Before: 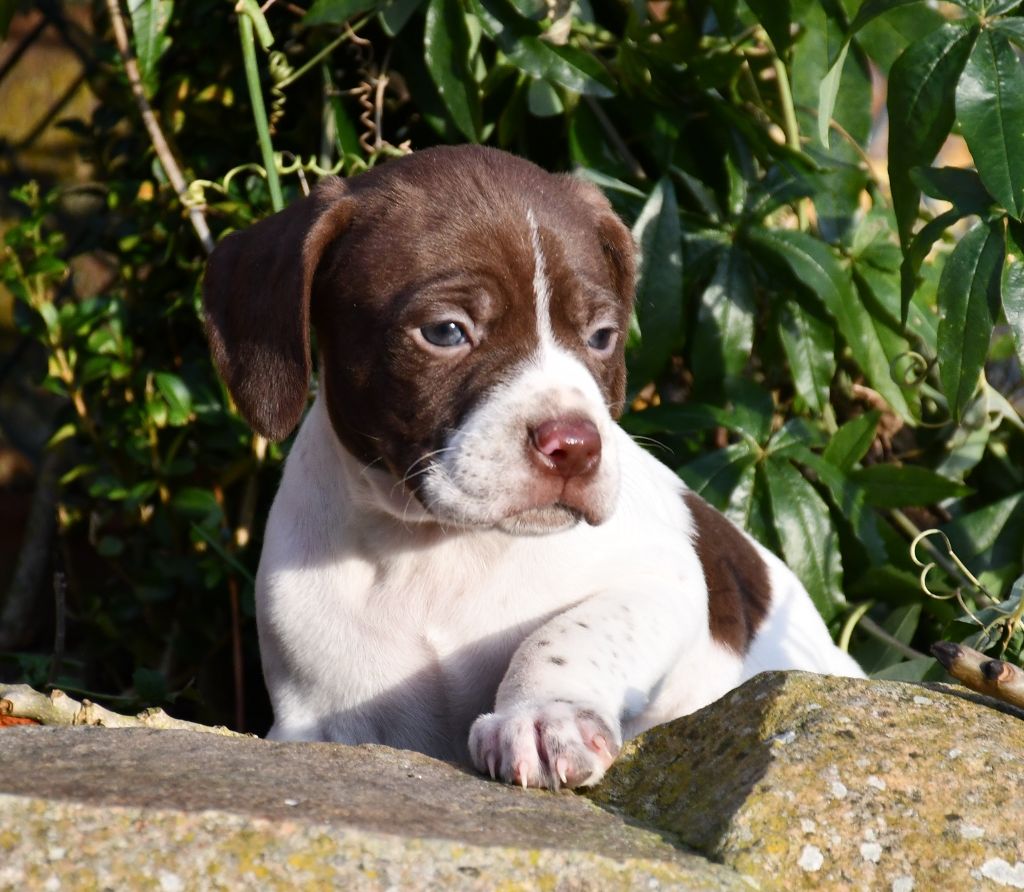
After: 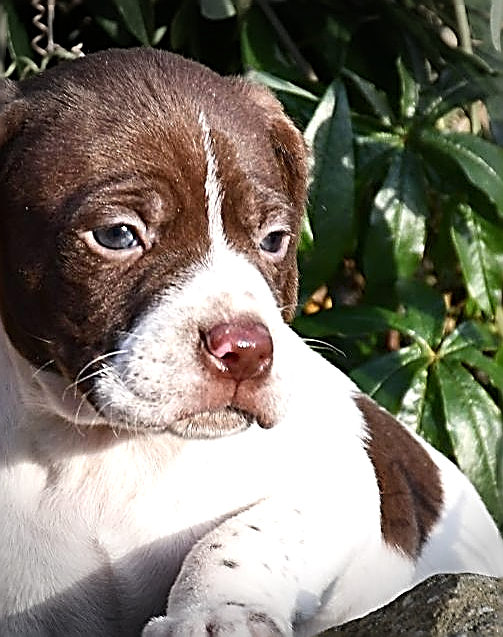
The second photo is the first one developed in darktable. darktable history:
vignetting: fall-off start 90.9%, fall-off radius 39.49%, width/height ratio 1.226, shape 1.3
sharpen: amount 1.989
exposure: exposure 0.378 EV, compensate exposure bias true, compensate highlight preservation false
crop: left 32.119%, top 10.981%, right 18.741%, bottom 17.559%
